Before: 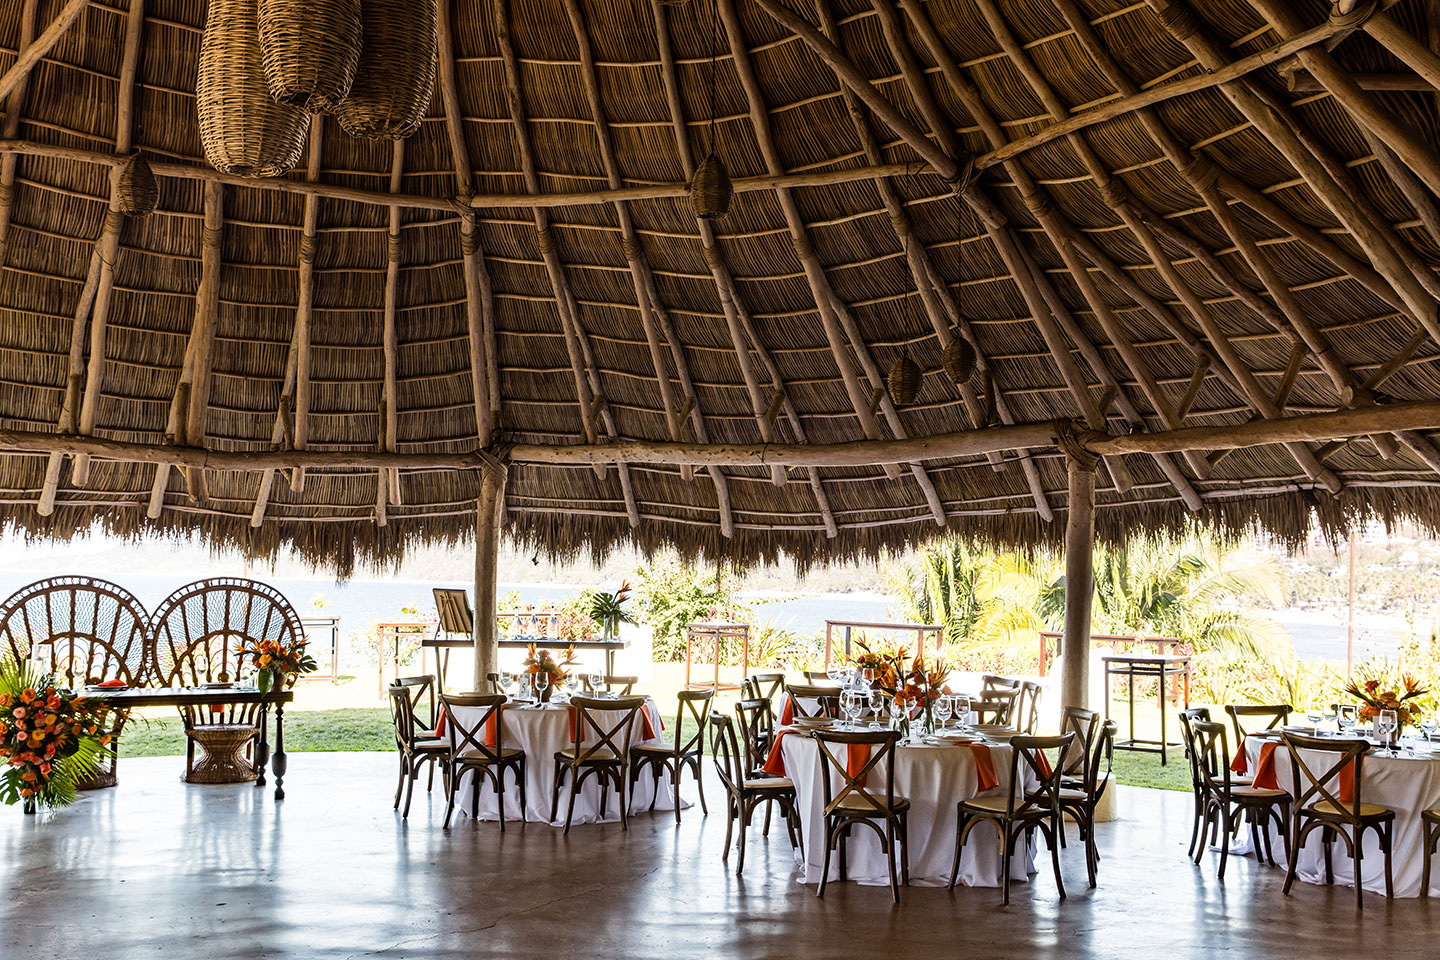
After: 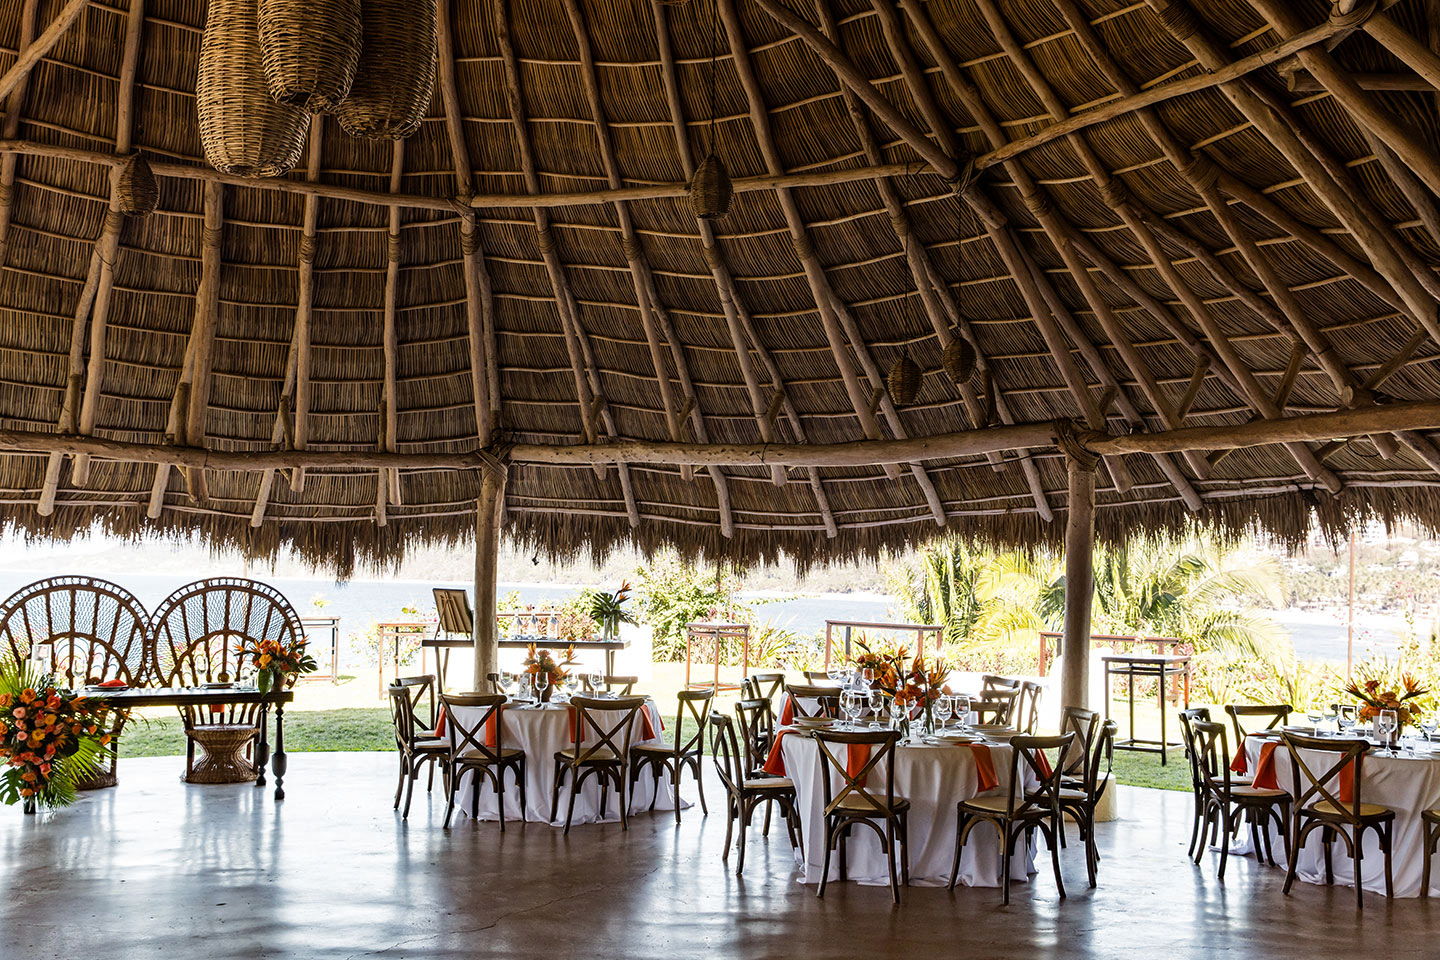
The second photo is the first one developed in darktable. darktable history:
base curve: curves: ch0 [(0, 0) (0.74, 0.67) (1, 1)]
rgb levels: preserve colors max RGB
